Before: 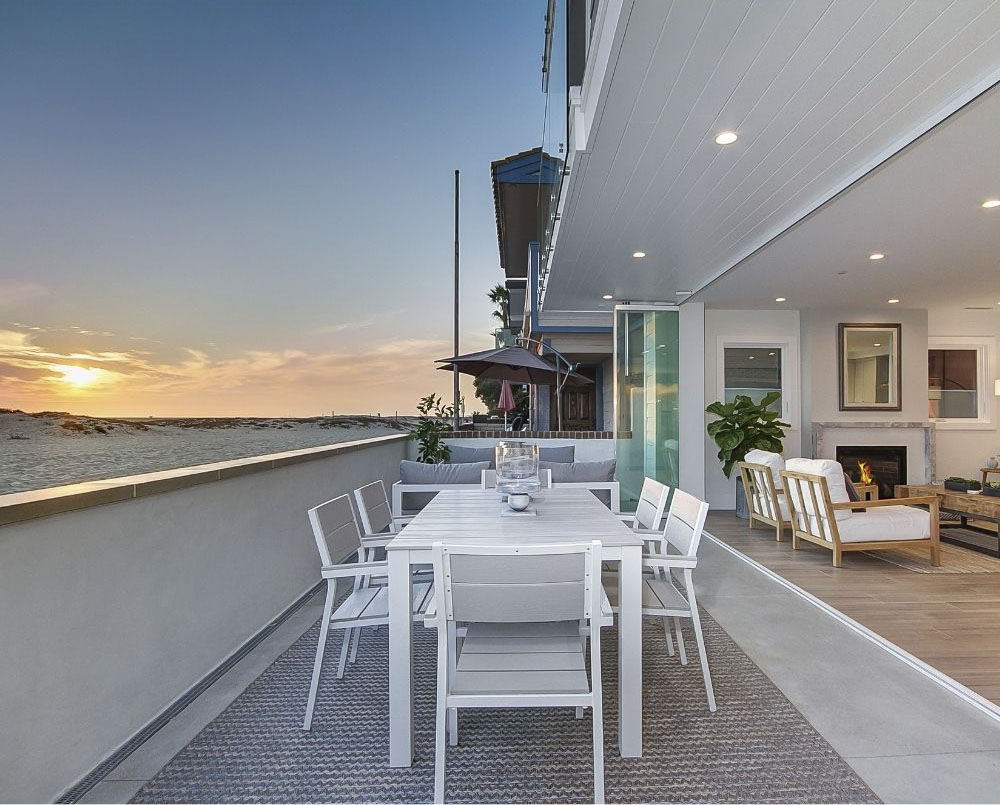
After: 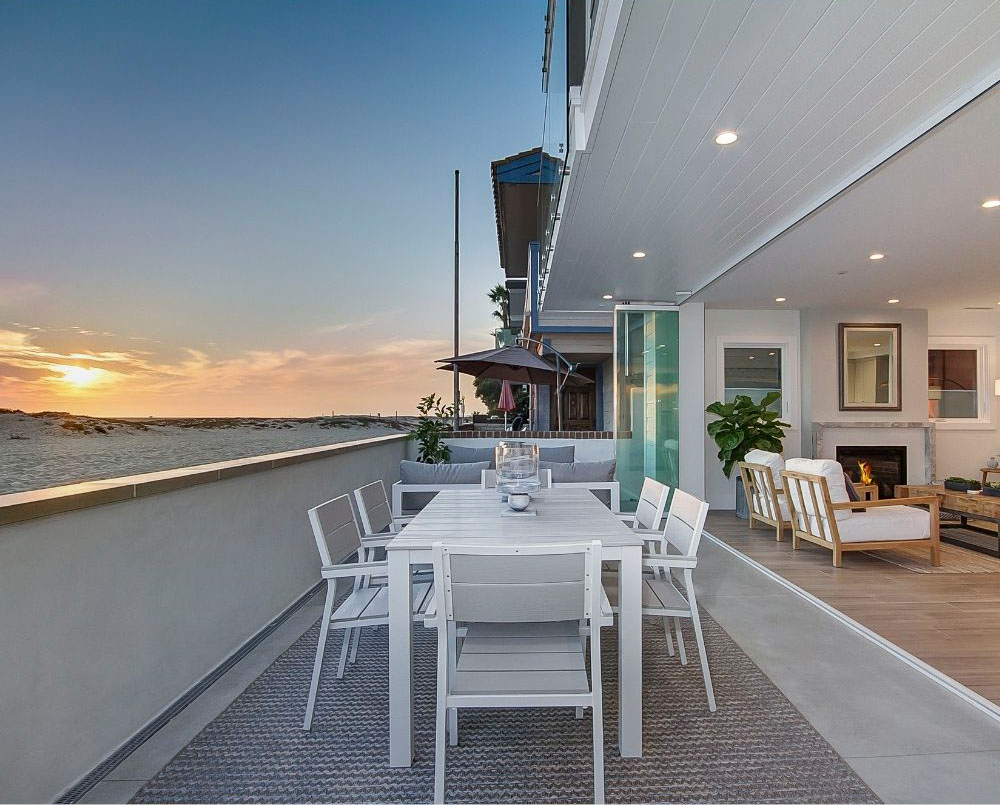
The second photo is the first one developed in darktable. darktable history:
graduated density: rotation -180°, offset 24.95
exposure: black level correction 0.001, compensate highlight preservation false
shadows and highlights: shadows 20.55, highlights -20.99, soften with gaussian
